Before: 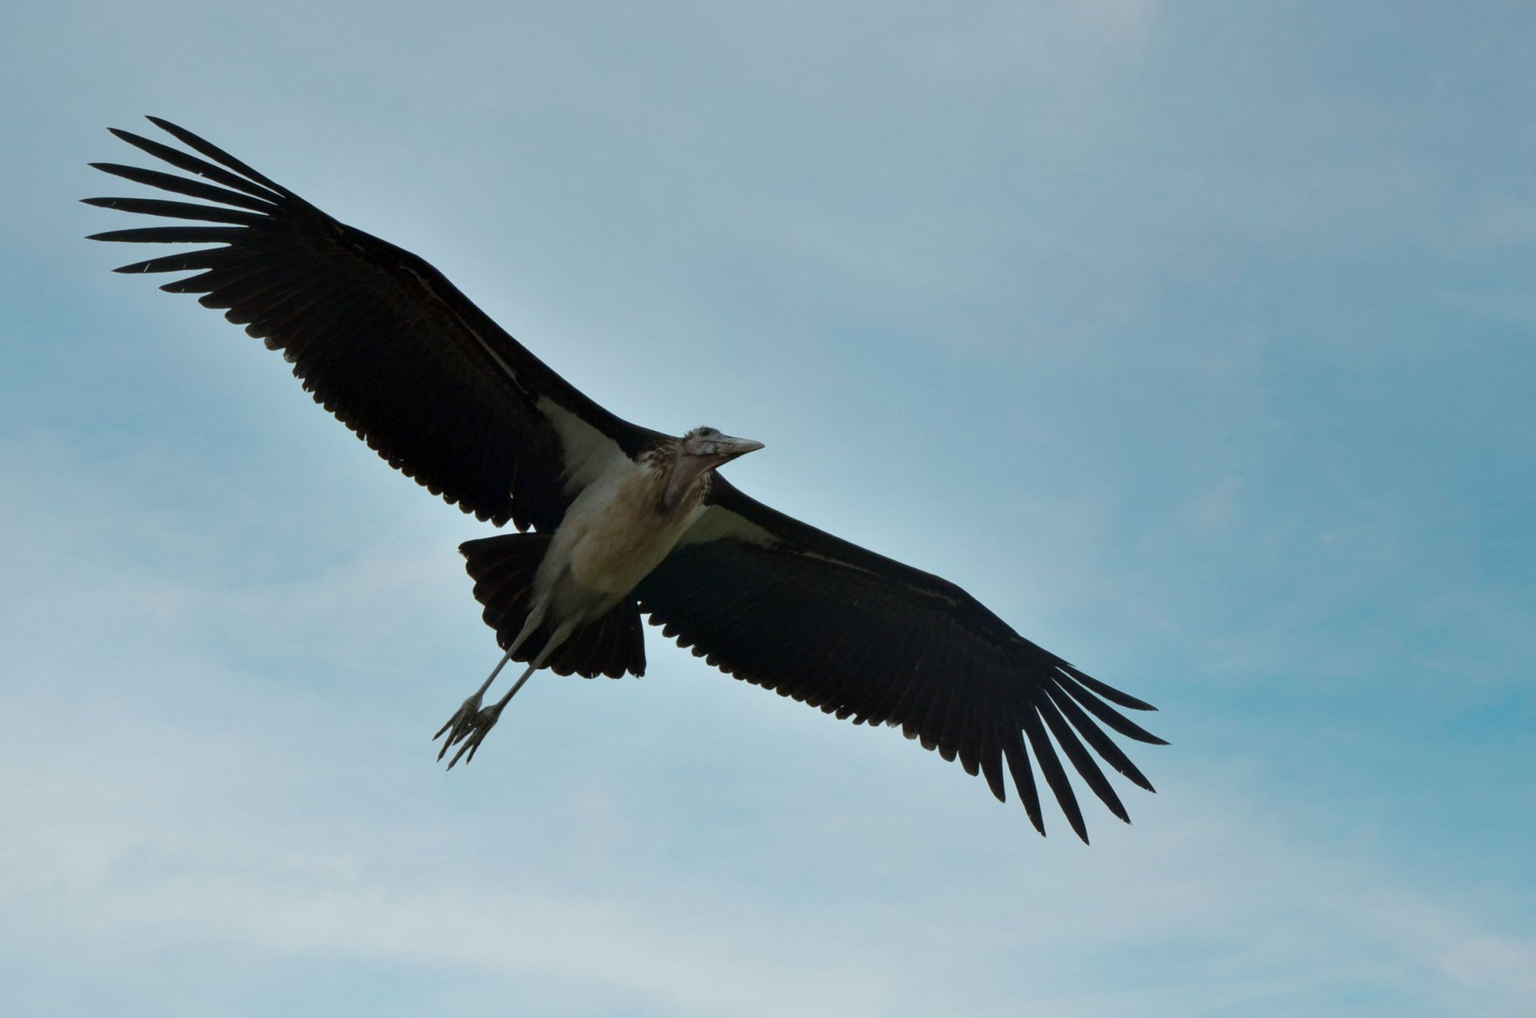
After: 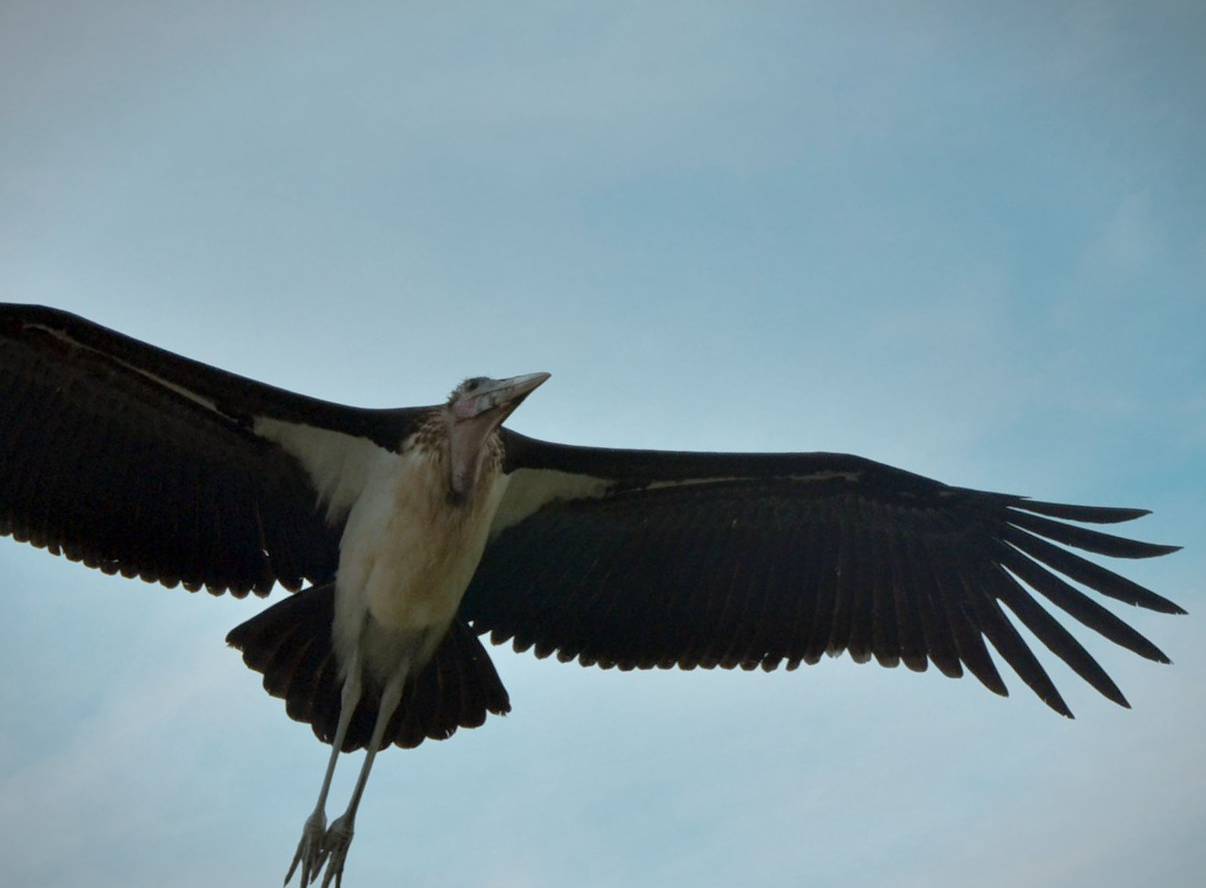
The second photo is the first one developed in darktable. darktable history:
shadows and highlights: shadows 42.95, highlights 7.24
crop and rotate: angle 20.99°, left 7.002%, right 4.064%, bottom 1.117%
vignetting: fall-off start 99.69%, fall-off radius 65.3%, automatic ratio true
